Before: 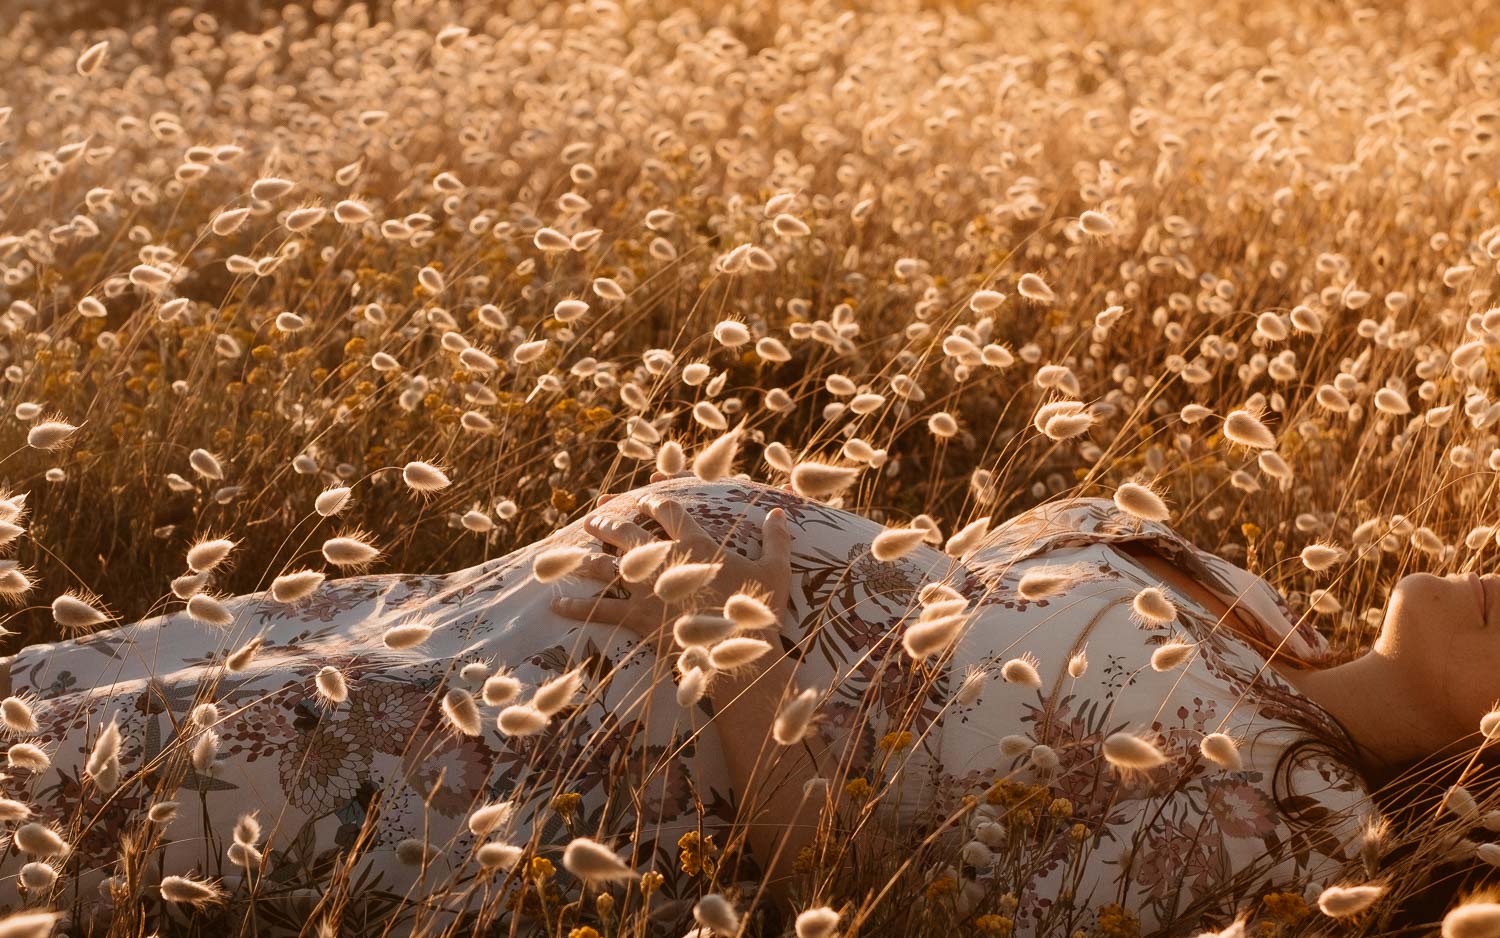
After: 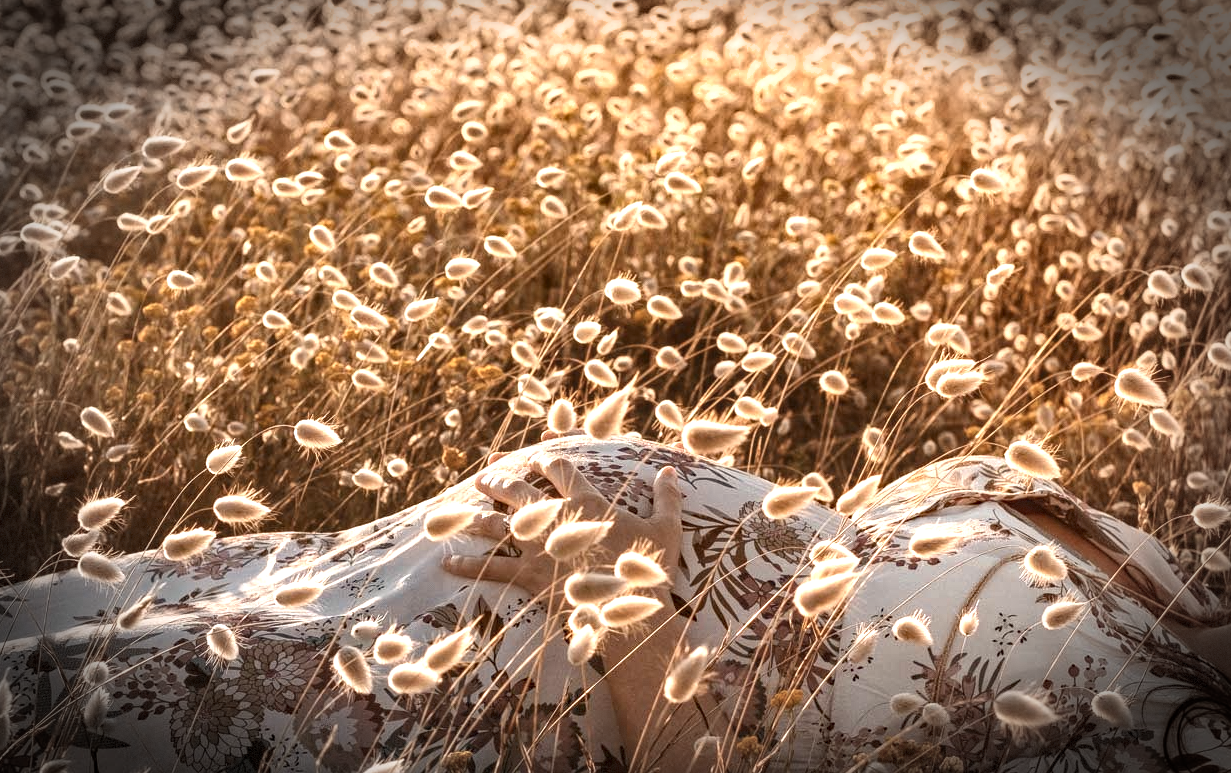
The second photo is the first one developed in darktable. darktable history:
contrast brightness saturation: contrast 0.099, saturation -0.283
crop and rotate: left 7.364%, top 4.479%, right 10.509%, bottom 13.029%
local contrast: on, module defaults
shadows and highlights: shadows 25.74, highlights -48.03, soften with gaussian
exposure: compensate exposure bias true, compensate highlight preservation false
haze removal: compatibility mode true, adaptive false
vignetting: fall-off start 70.5%, brightness -0.883, width/height ratio 1.334, dithering 8-bit output
